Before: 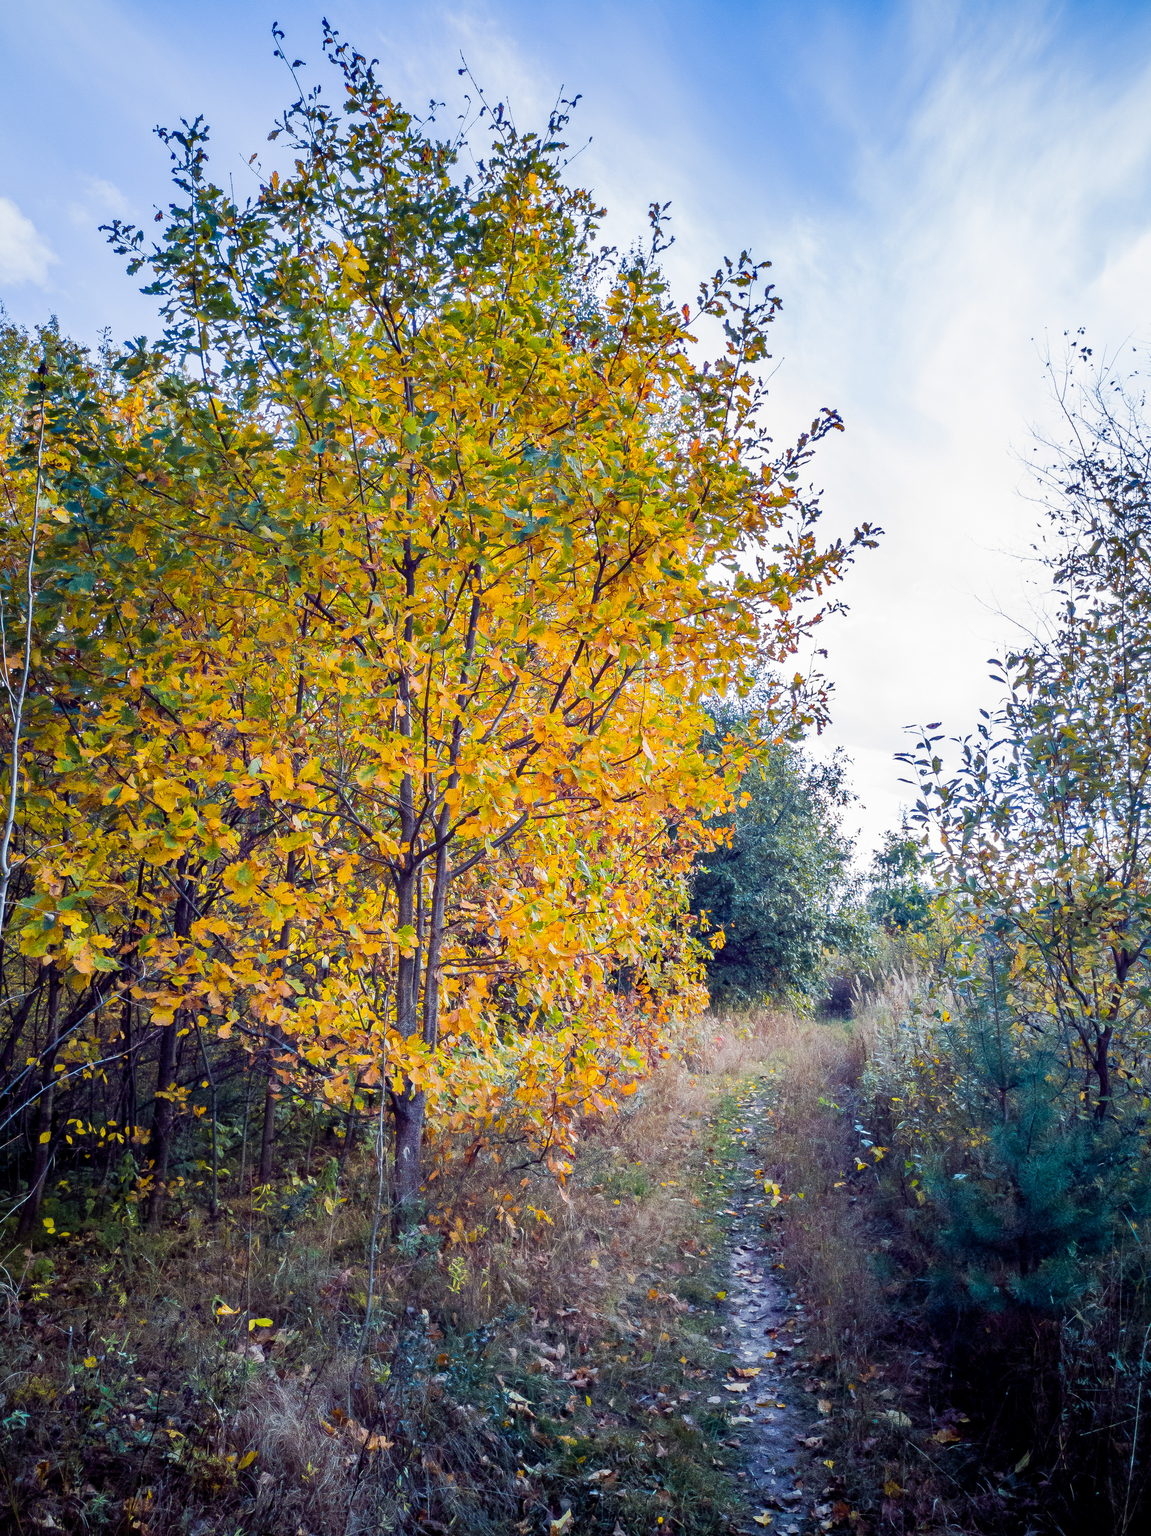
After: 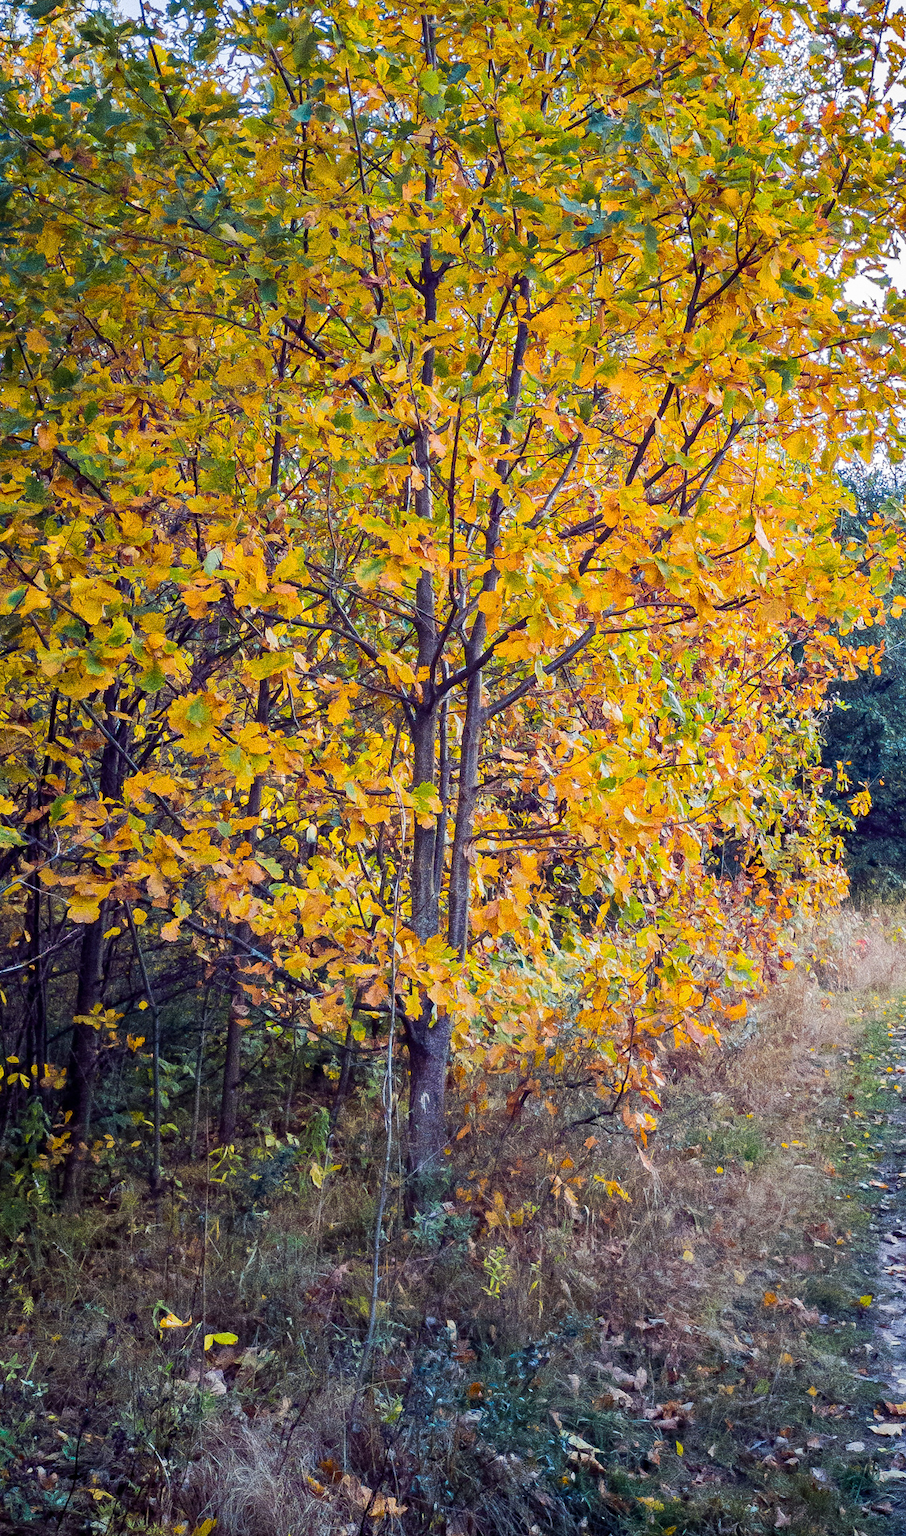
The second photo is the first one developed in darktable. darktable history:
grain: coarseness 0.09 ISO, strength 40%
crop: left 8.966%, top 23.852%, right 34.699%, bottom 4.703%
